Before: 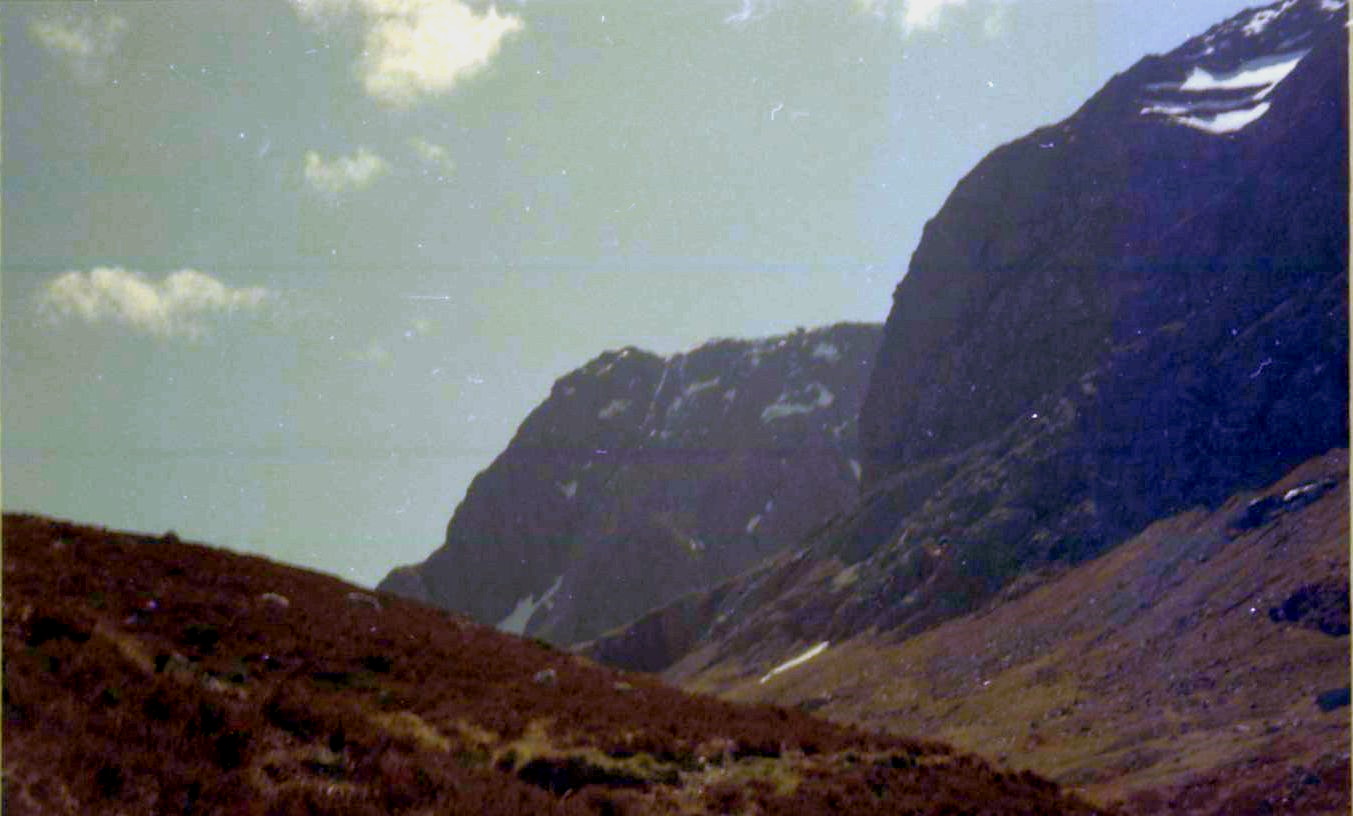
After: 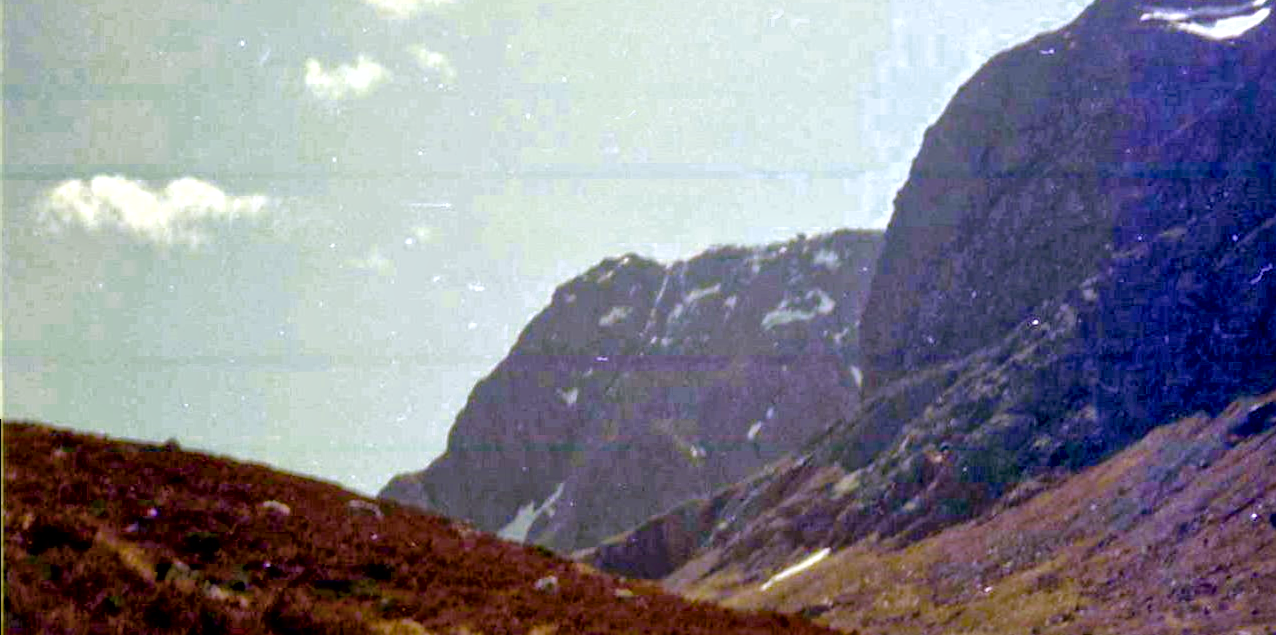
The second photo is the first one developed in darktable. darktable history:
local contrast: mode bilateral grid, contrast 20, coarseness 19, detail 164%, midtone range 0.2
color zones: curves: ch0 [(0.25, 0.5) (0.636, 0.25) (0.75, 0.5)]
color balance rgb: perceptual saturation grading › global saturation 20%, perceptual saturation grading › highlights -50.313%, perceptual saturation grading › shadows 30.588%, global vibrance 9.41%
crop and rotate: angle 0.112°, top 11.58%, right 5.746%, bottom 10.786%
exposure: black level correction 0, exposure 0.69 EV, compensate exposure bias true, compensate highlight preservation false
shadows and highlights: shadows -13.3, white point adjustment 4.11, highlights 26.63
